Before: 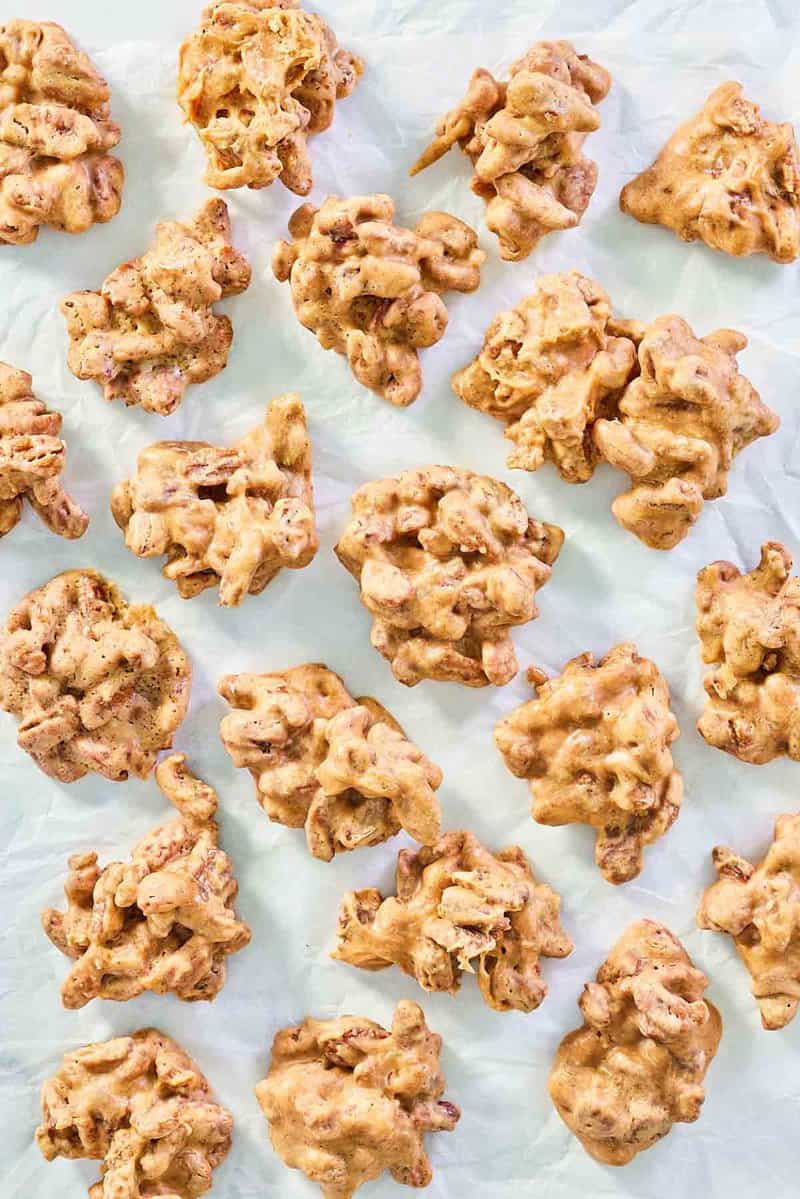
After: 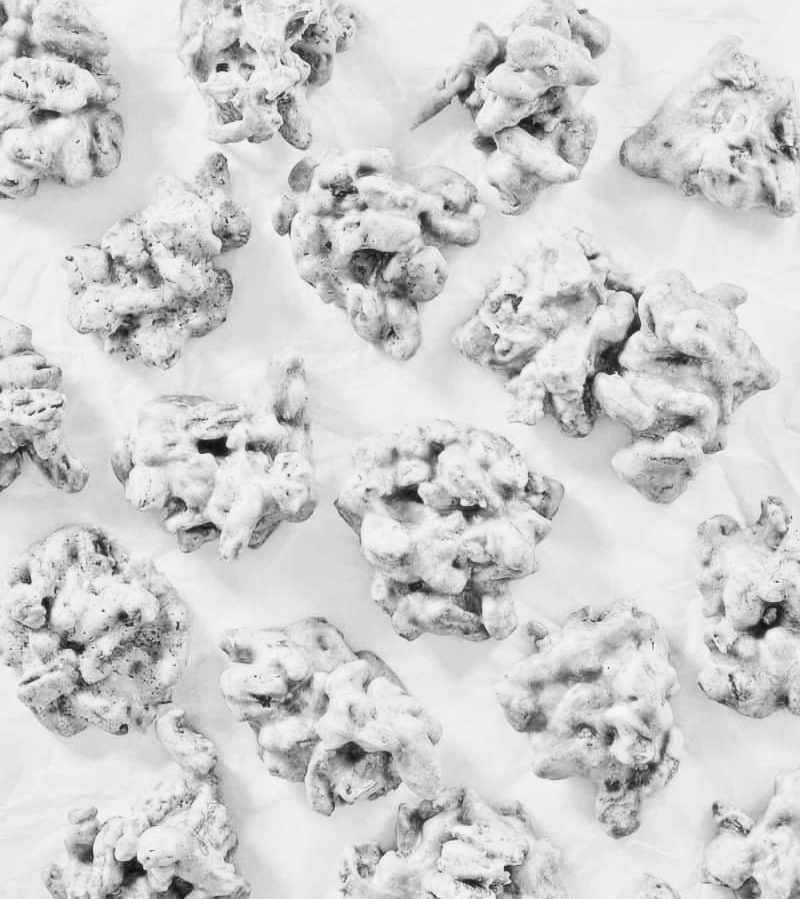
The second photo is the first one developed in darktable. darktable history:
crop: top 3.857%, bottom 21.132%
contrast brightness saturation: contrast 0.1, saturation -0.3
monochrome: a 32, b 64, size 2.3
exposure: exposure -0.153 EV, compensate highlight preservation false
tone curve: curves: ch0 [(0, 0.014) (0.12, 0.096) (0.386, 0.49) (0.54, 0.684) (0.751, 0.855) (0.89, 0.943) (0.998, 0.989)]; ch1 [(0, 0) (0.133, 0.099) (0.437, 0.41) (0.5, 0.5) (0.517, 0.536) (0.548, 0.575) (0.582, 0.639) (0.627, 0.692) (0.836, 0.868) (1, 1)]; ch2 [(0, 0) (0.374, 0.341) (0.456, 0.443) (0.478, 0.49) (0.501, 0.5) (0.528, 0.538) (0.55, 0.6) (0.572, 0.633) (0.702, 0.775) (1, 1)], color space Lab, independent channels, preserve colors none
soften: size 10%, saturation 50%, brightness 0.2 EV, mix 10%
